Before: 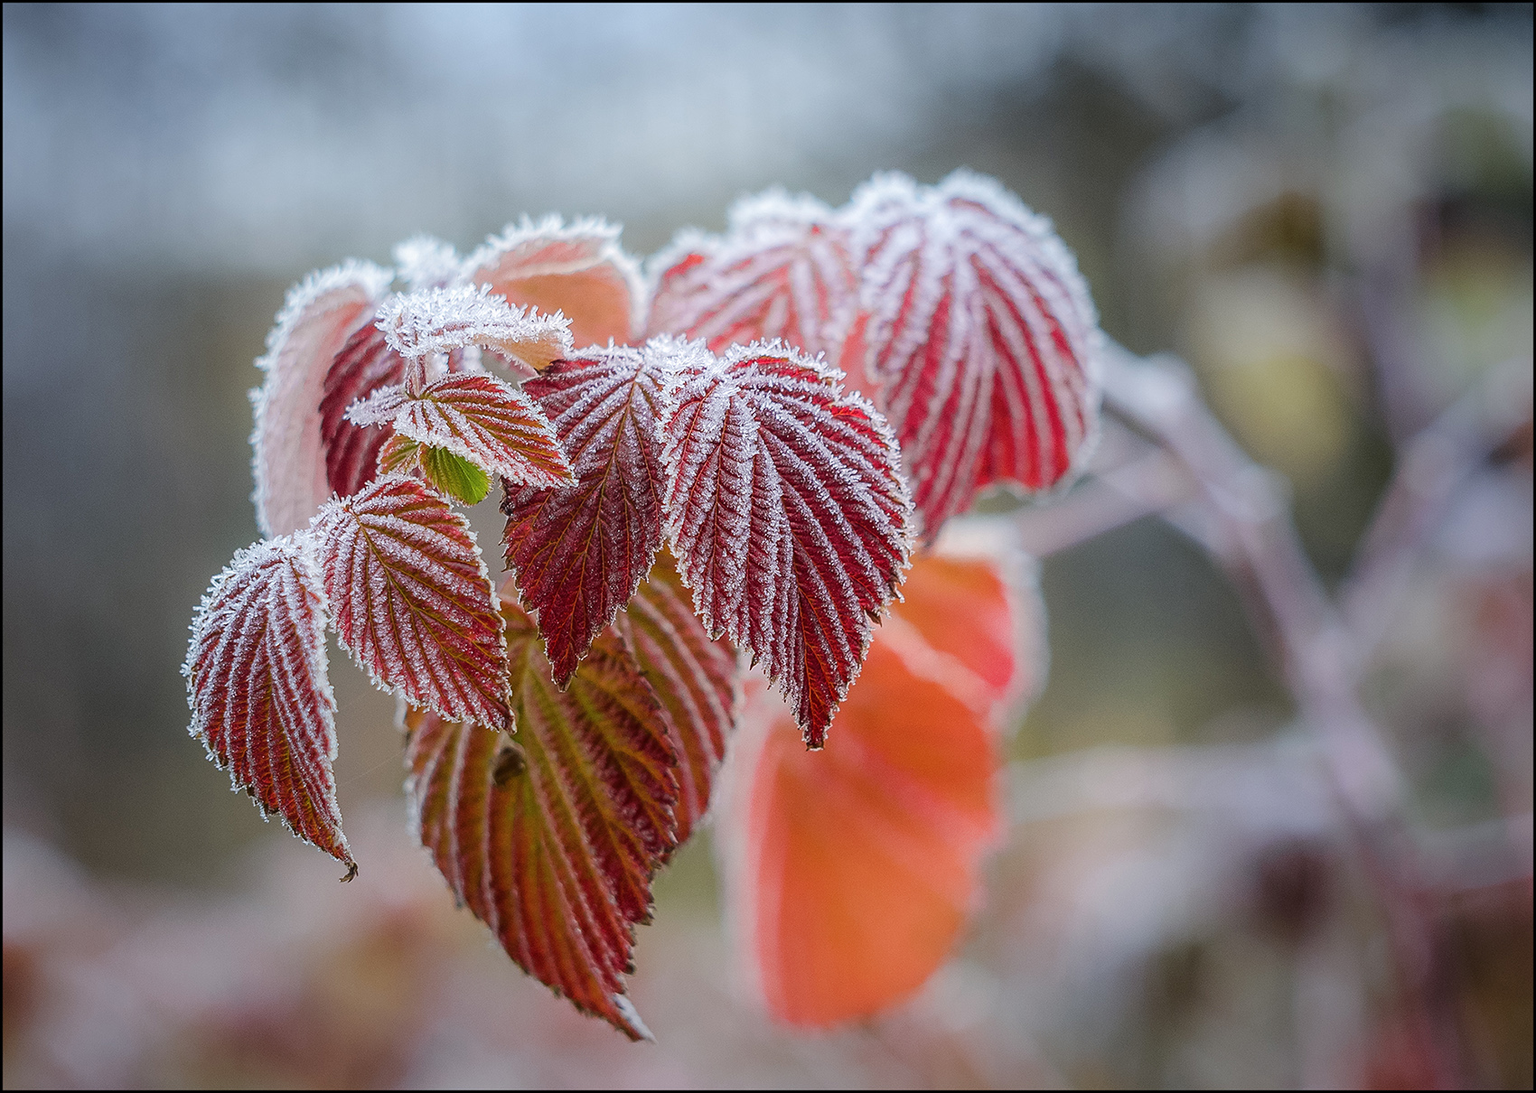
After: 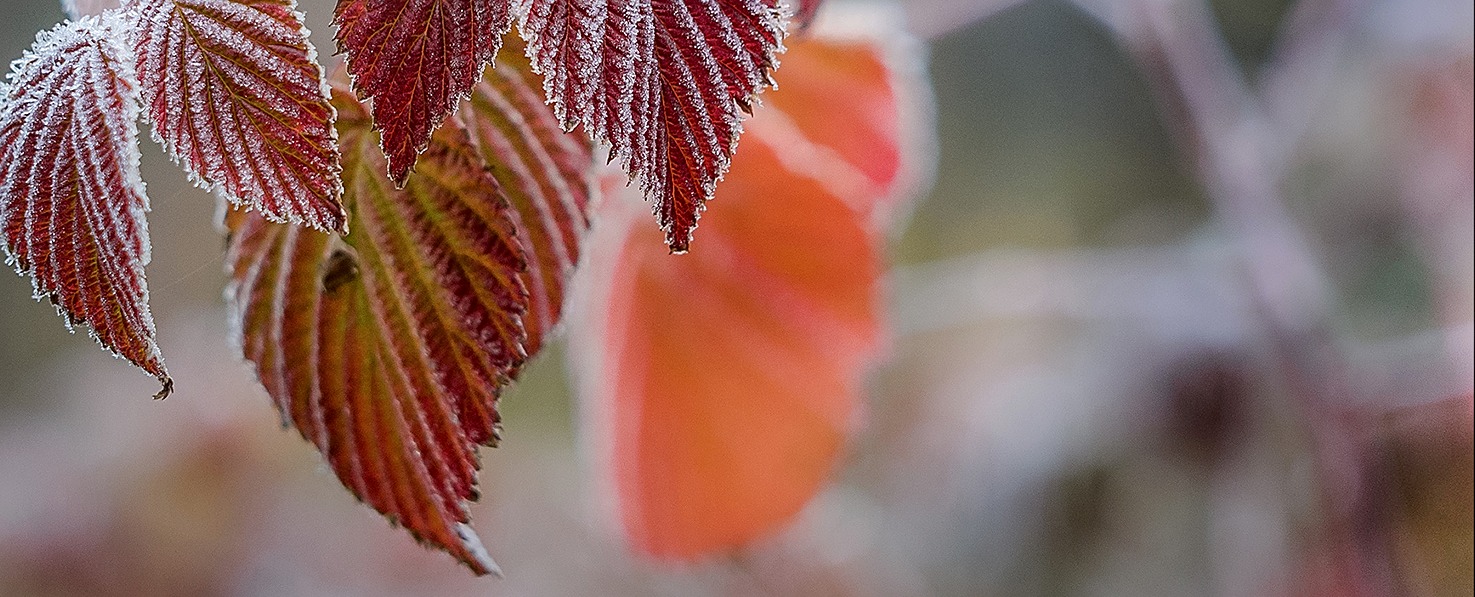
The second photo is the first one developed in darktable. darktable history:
sharpen: on, module defaults
crop and rotate: left 13.234%, top 47.769%, bottom 2.85%
exposure: black level correction 0.004, exposure 0.016 EV, compensate exposure bias true, compensate highlight preservation false
shadows and highlights: shadows 59.37, soften with gaussian
contrast brightness saturation: saturation -0.05
